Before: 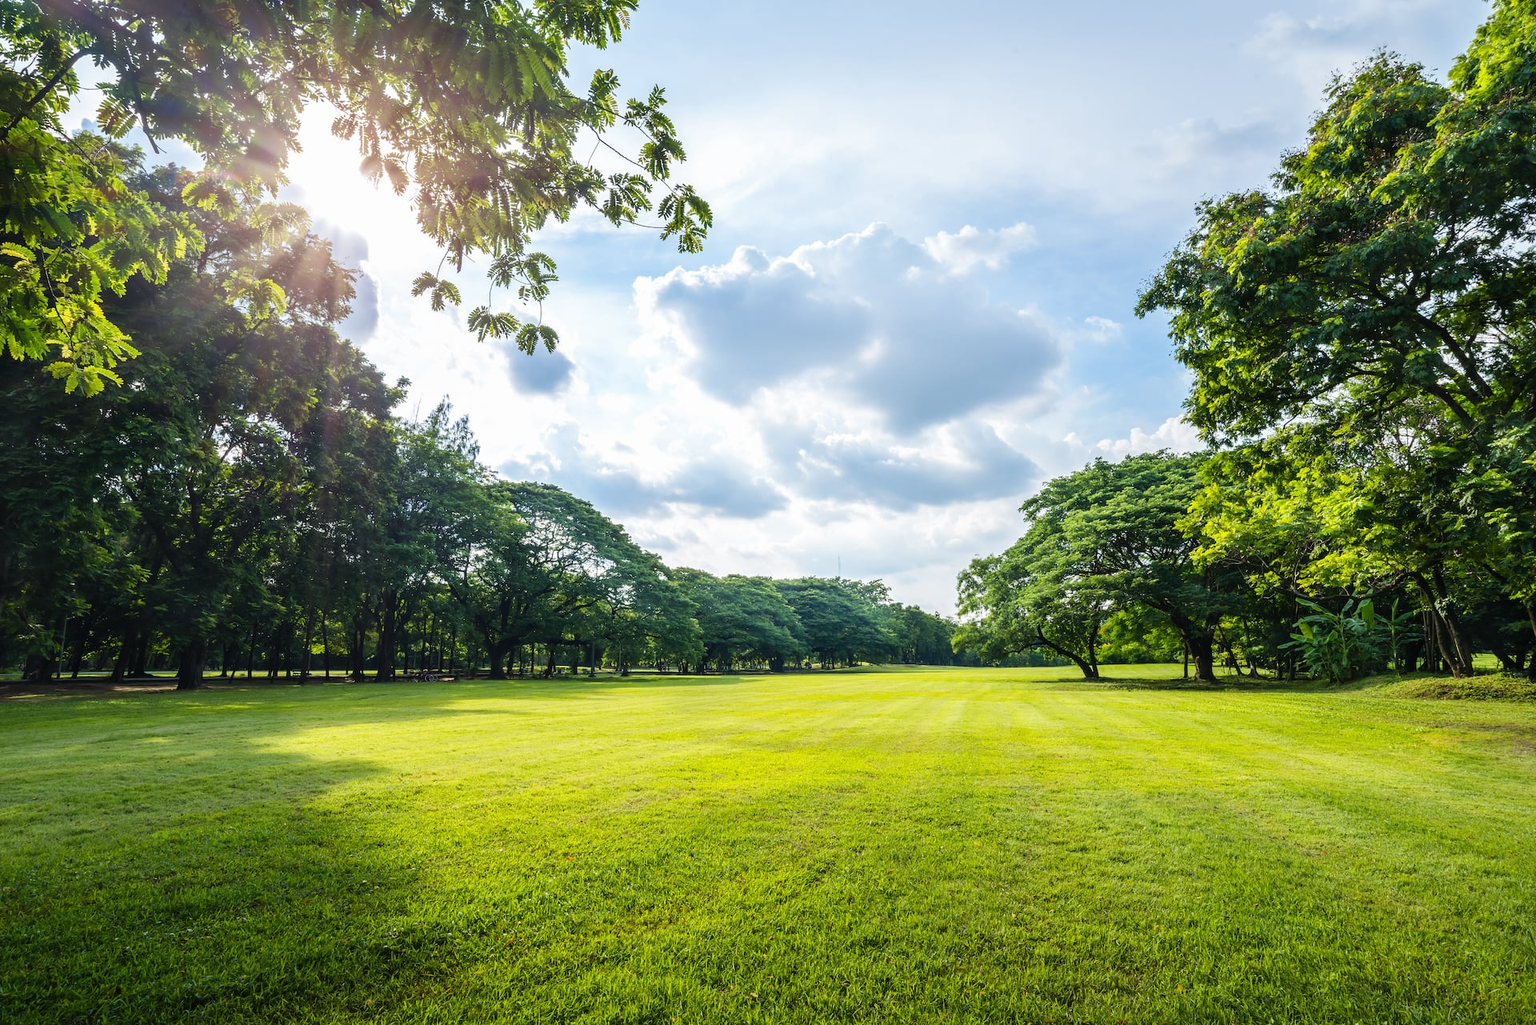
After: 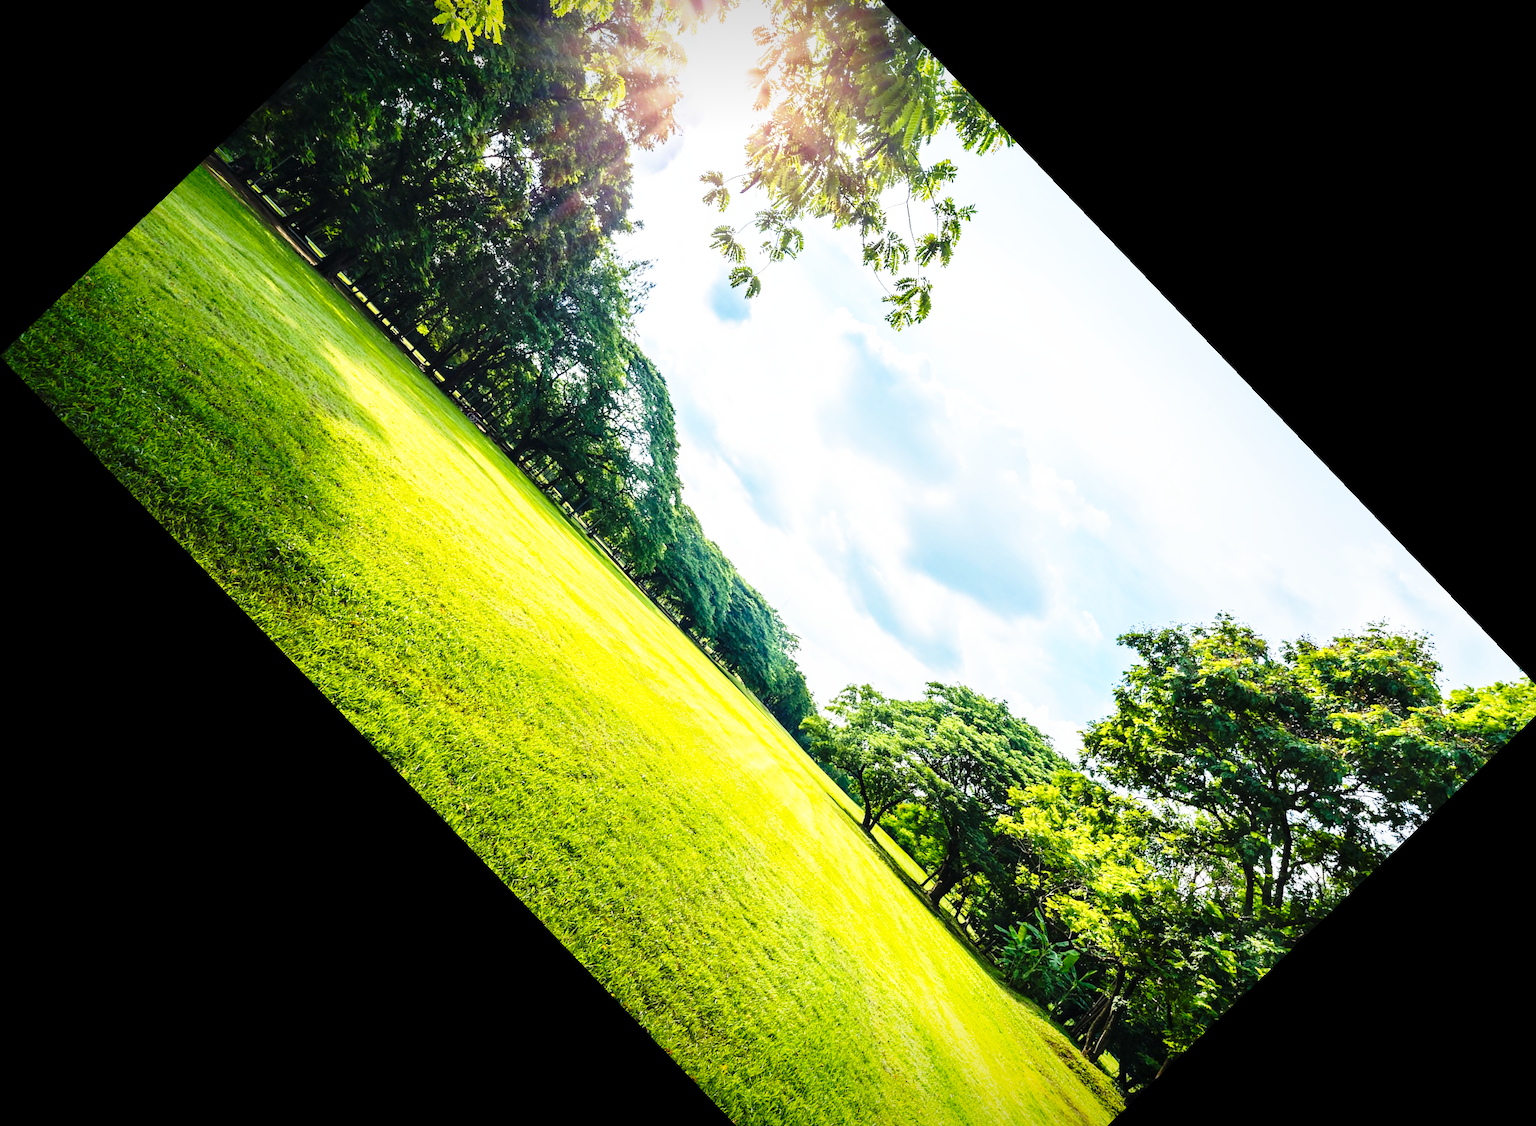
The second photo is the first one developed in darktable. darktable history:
crop and rotate: angle -46.26°, top 16.234%, right 0.912%, bottom 11.704%
haze removal: strength 0.29, distance 0.25, compatibility mode true, adaptive false
vignetting: fall-off start 98.29%, fall-off radius 100%, brightness -1, saturation 0.5, width/height ratio 1.428
base curve: curves: ch0 [(0, 0) (0.026, 0.03) (0.109, 0.232) (0.351, 0.748) (0.669, 0.968) (1, 1)], preserve colors none
